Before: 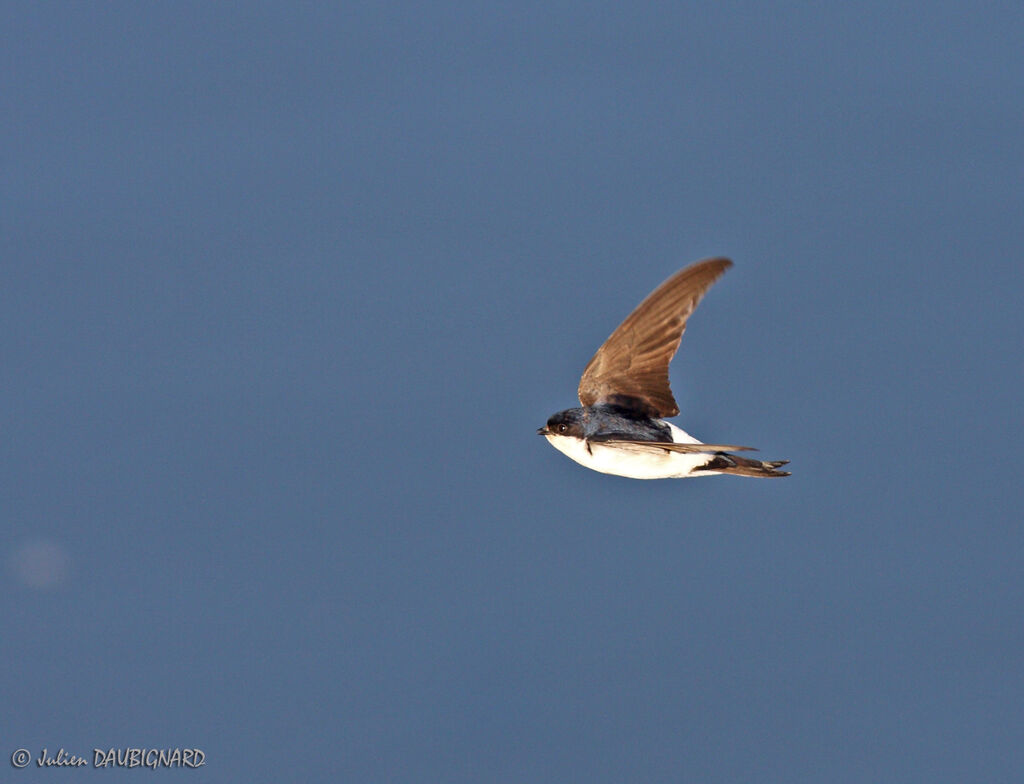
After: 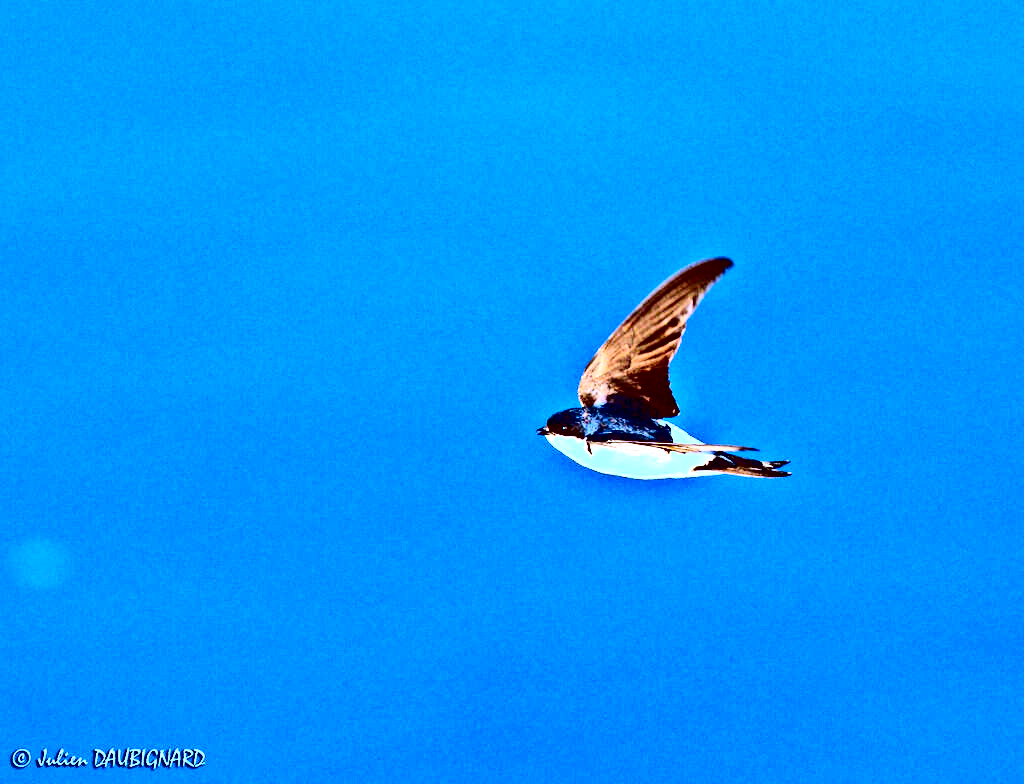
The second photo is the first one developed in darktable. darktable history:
white balance: red 0.871, blue 1.249
exposure: black level correction 0, exposure 1.1 EV, compensate exposure bias true, compensate highlight preservation false
contrast brightness saturation: contrast 0.77, brightness -1, saturation 1
